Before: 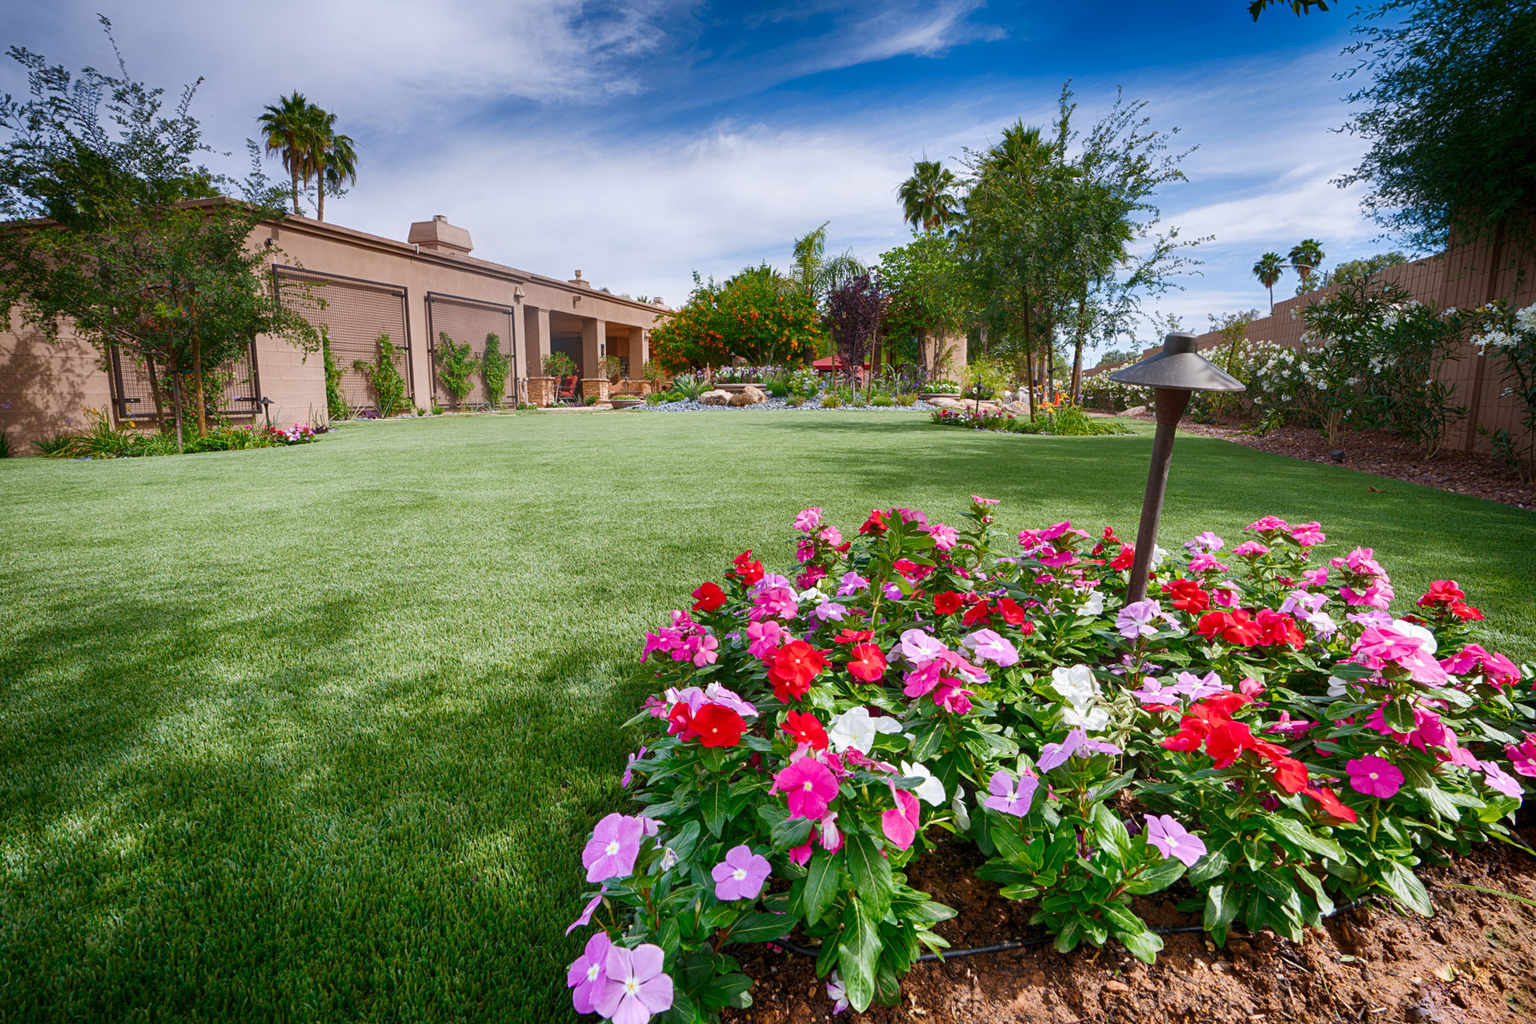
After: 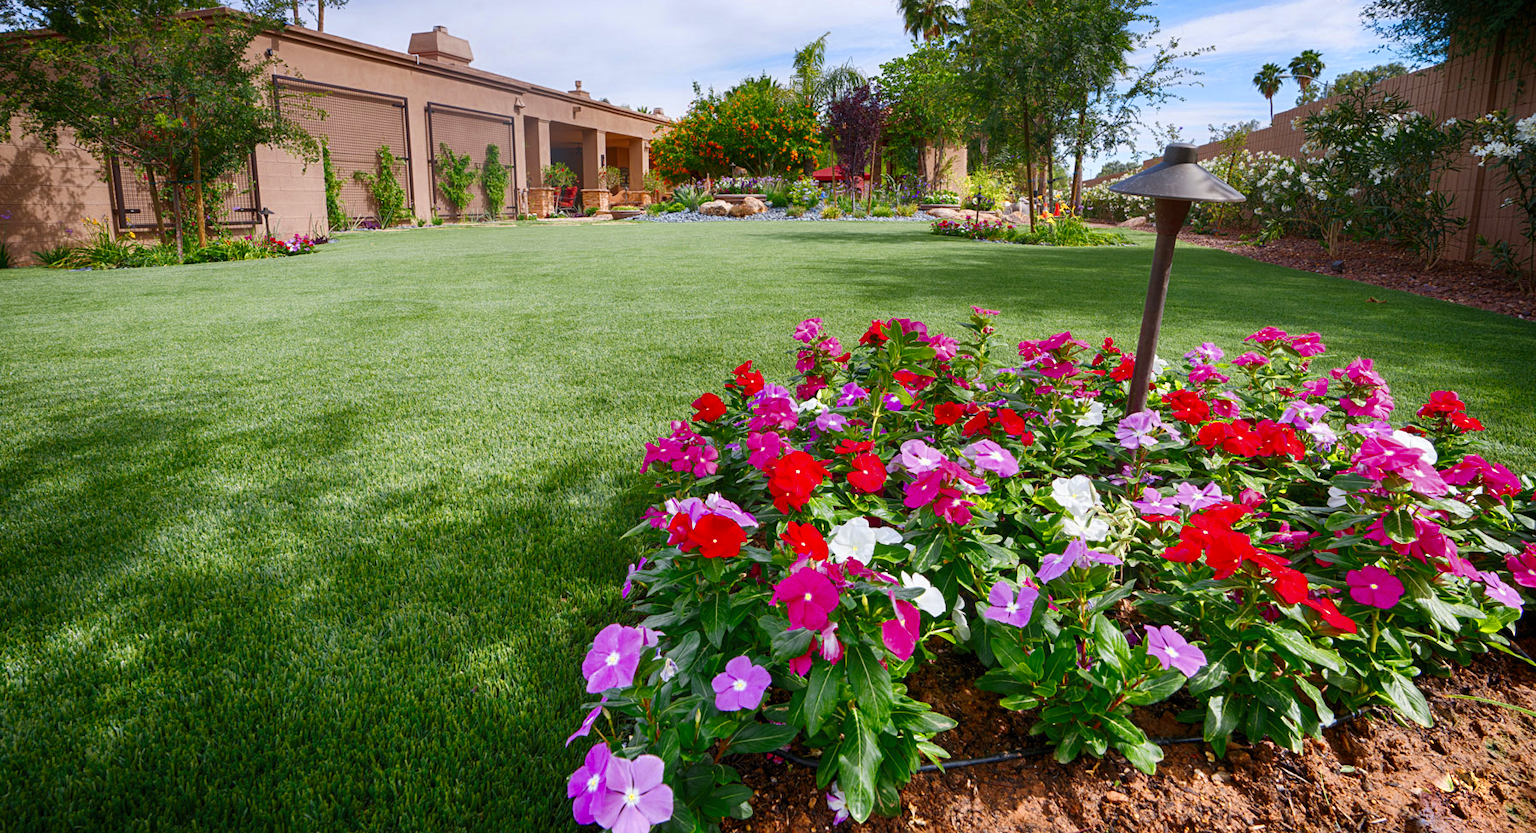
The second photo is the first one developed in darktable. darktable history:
crop and rotate: top 18.507%
color zones: curves: ch0 [(0.004, 0.305) (0.261, 0.623) (0.389, 0.399) (0.708, 0.571) (0.947, 0.34)]; ch1 [(0.025, 0.645) (0.229, 0.584) (0.326, 0.551) (0.484, 0.262) (0.757, 0.643)]
